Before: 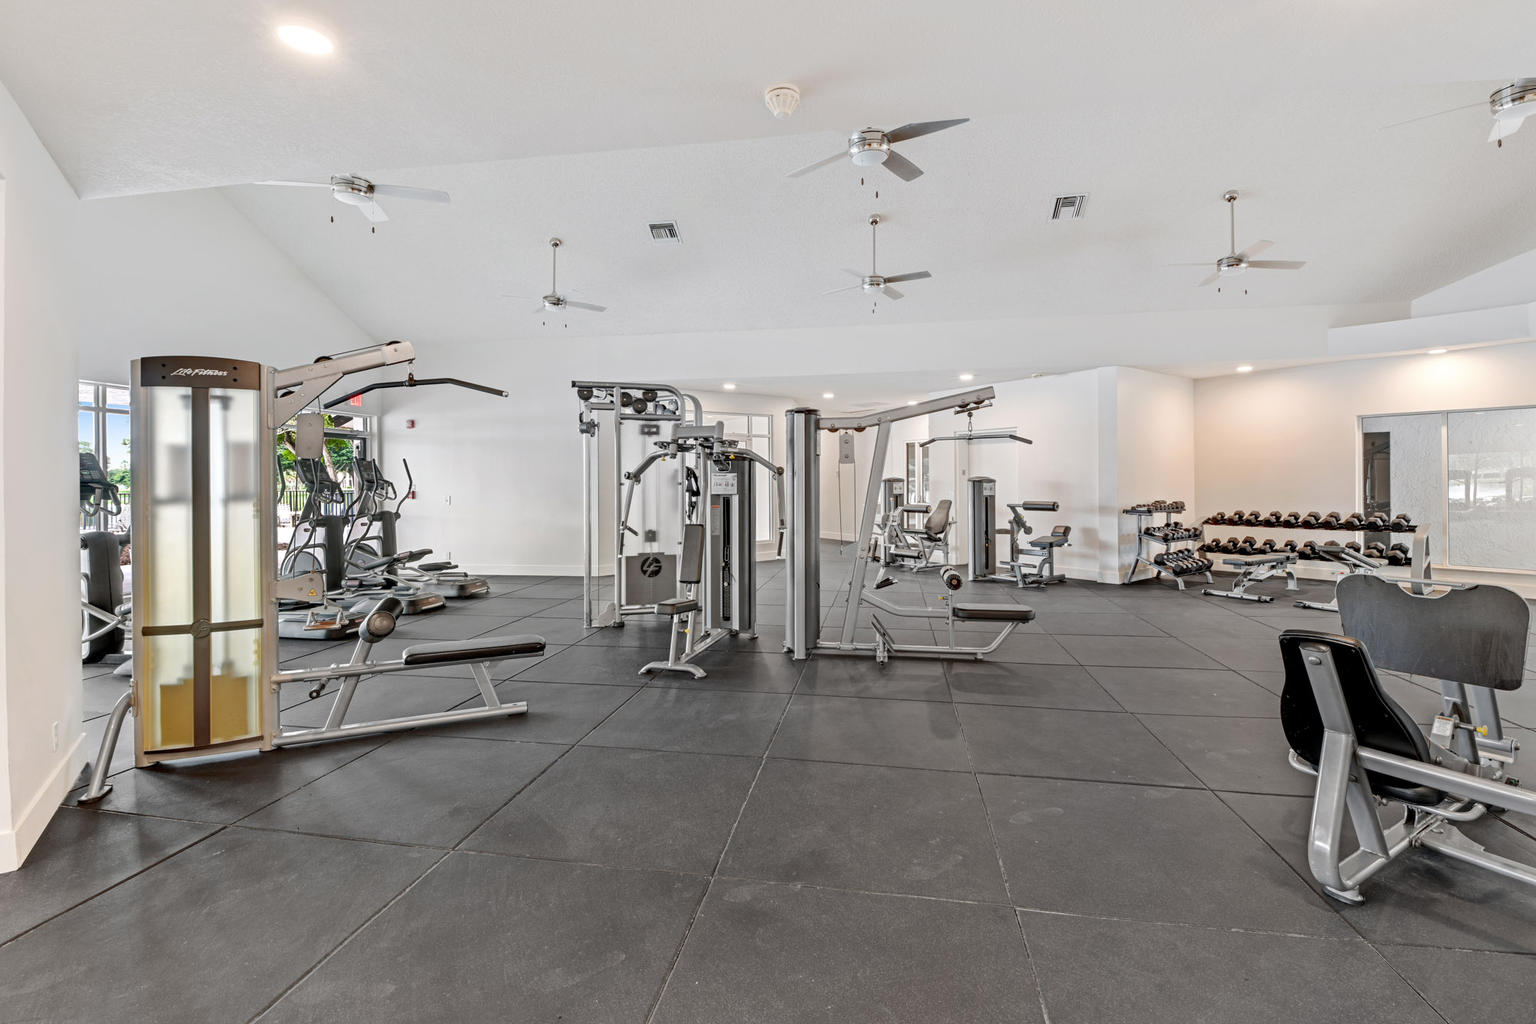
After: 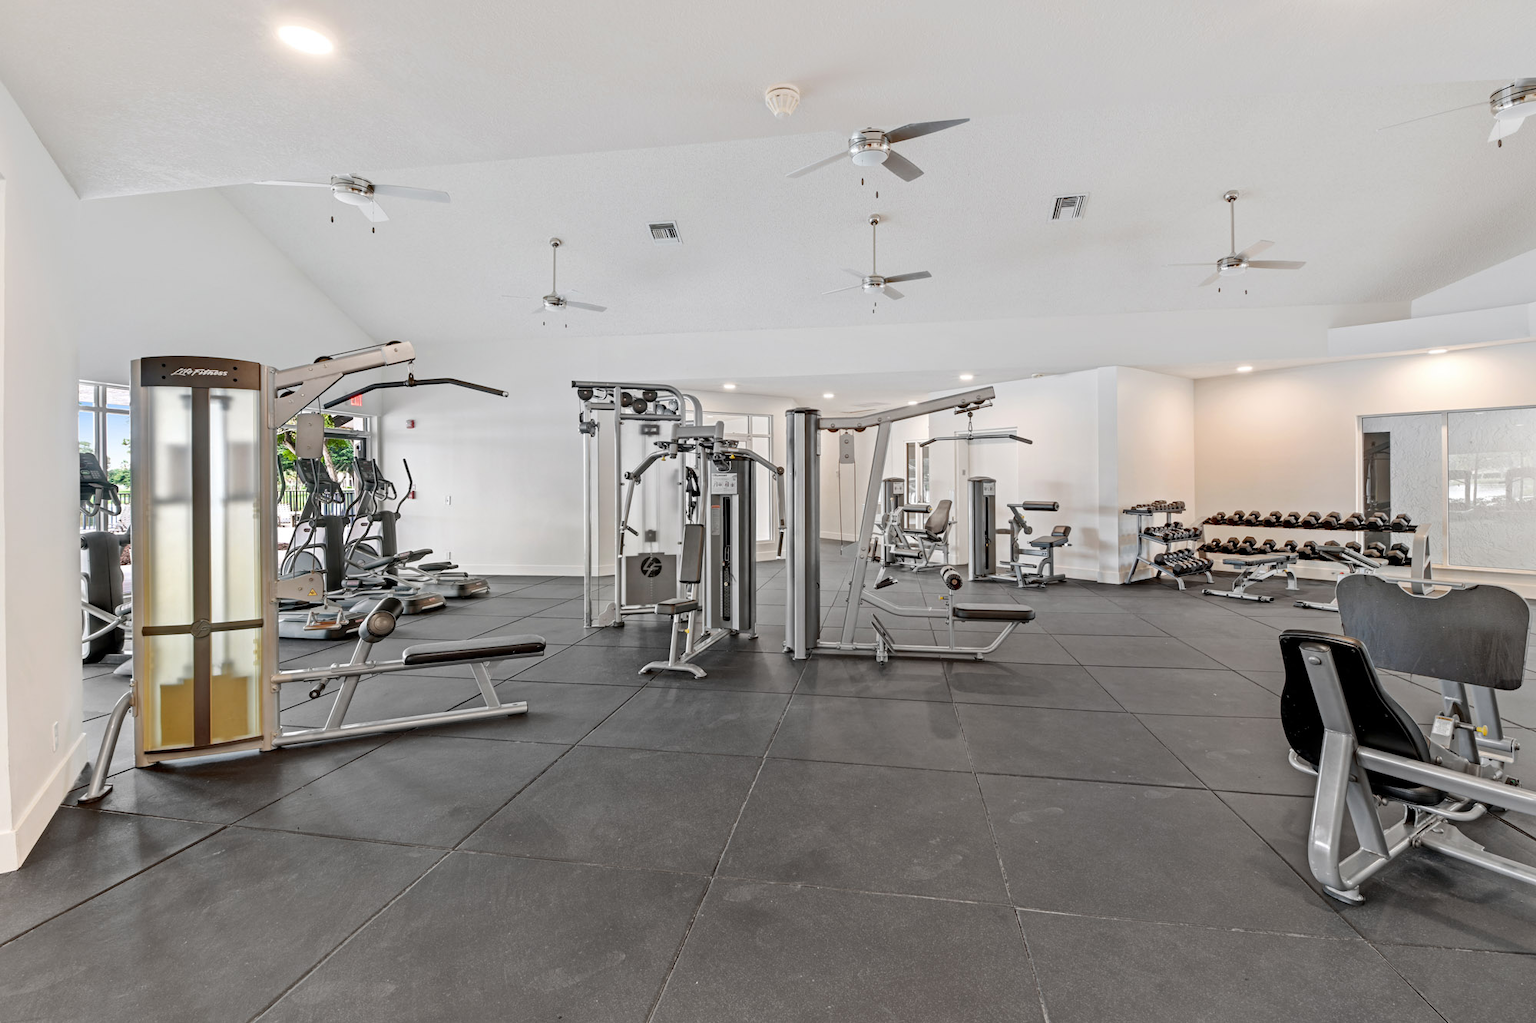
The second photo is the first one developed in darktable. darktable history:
color correction: highlights b* 0.029
